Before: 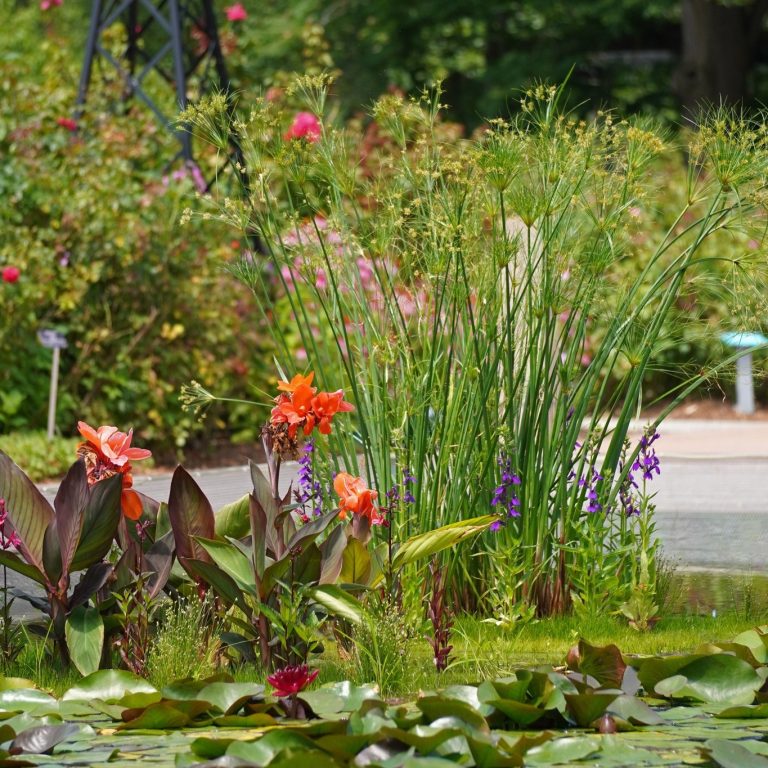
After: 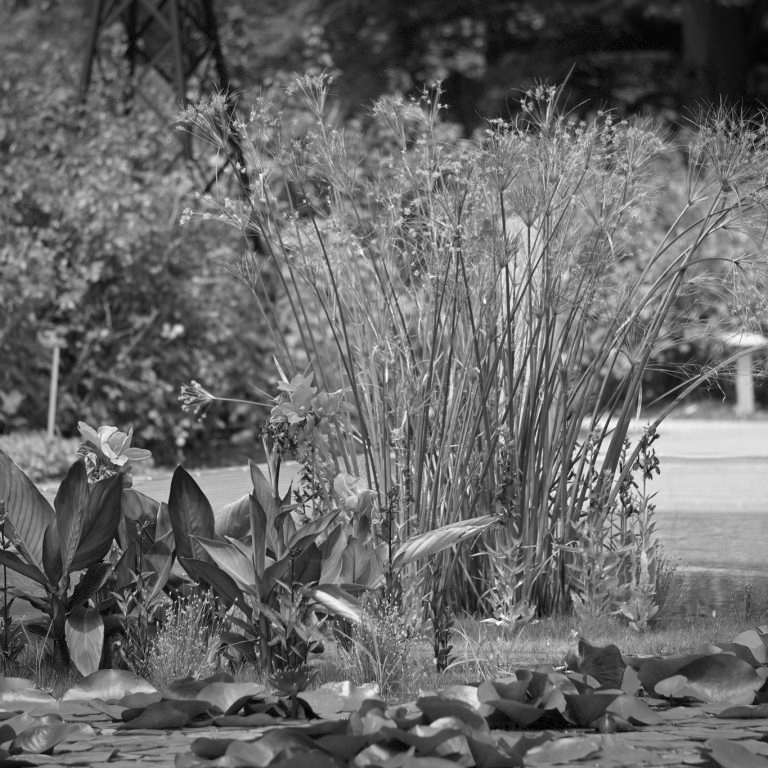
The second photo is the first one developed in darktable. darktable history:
vignetting: fall-off start 100%, brightness -0.406, saturation -0.3, width/height ratio 1.324, dithering 8-bit output, unbound false
contrast brightness saturation: saturation -1
